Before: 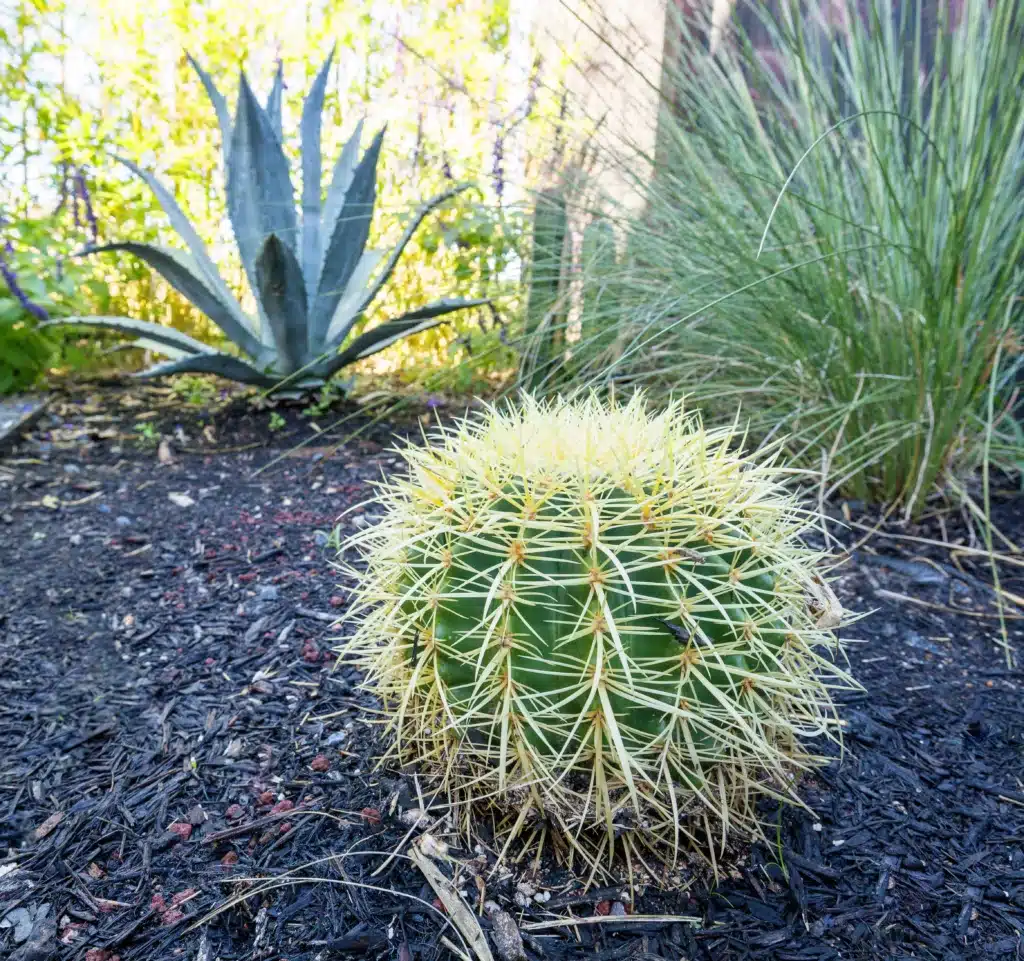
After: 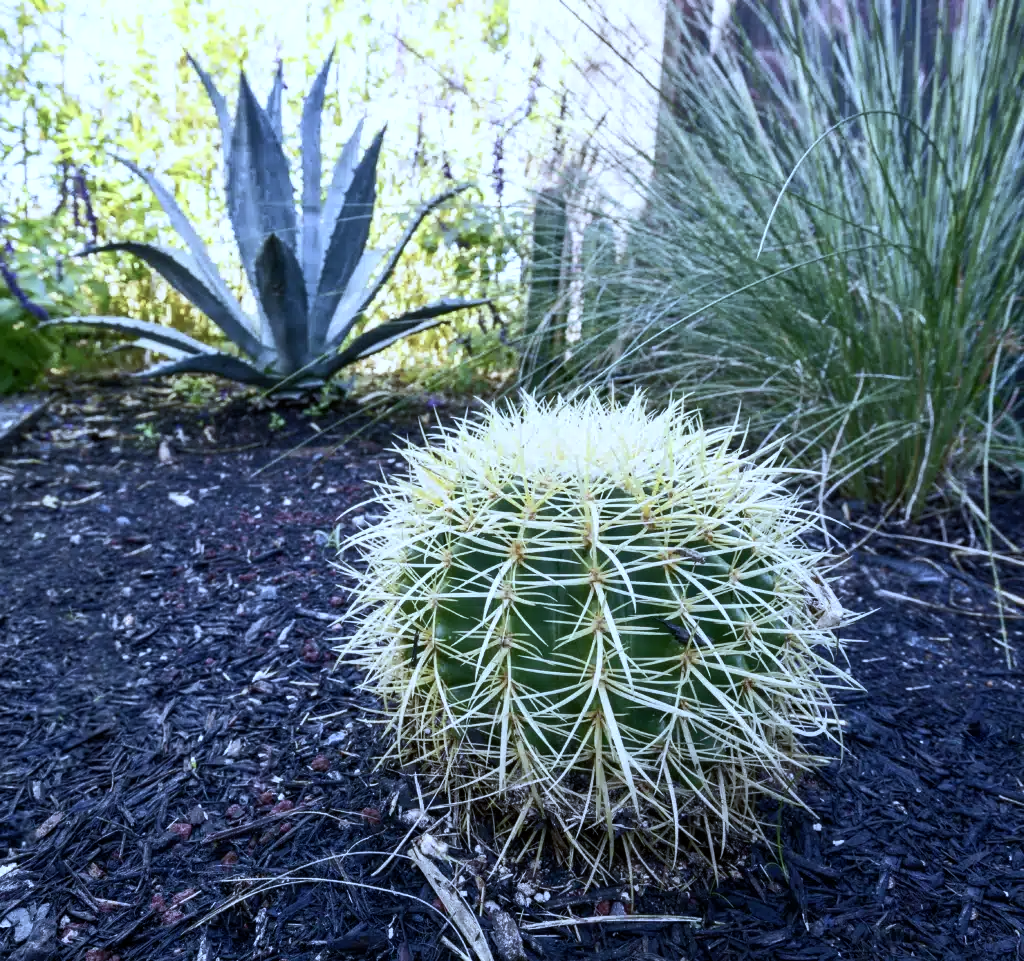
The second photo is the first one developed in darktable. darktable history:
color balance rgb: perceptual saturation grading › highlights -31.88%, perceptual saturation grading › mid-tones 5.8%, perceptual saturation grading › shadows 18.12%, perceptual brilliance grading › highlights 3.62%, perceptual brilliance grading › mid-tones -18.12%, perceptual brilliance grading › shadows -41.3%
white balance: red 0.871, blue 1.249
